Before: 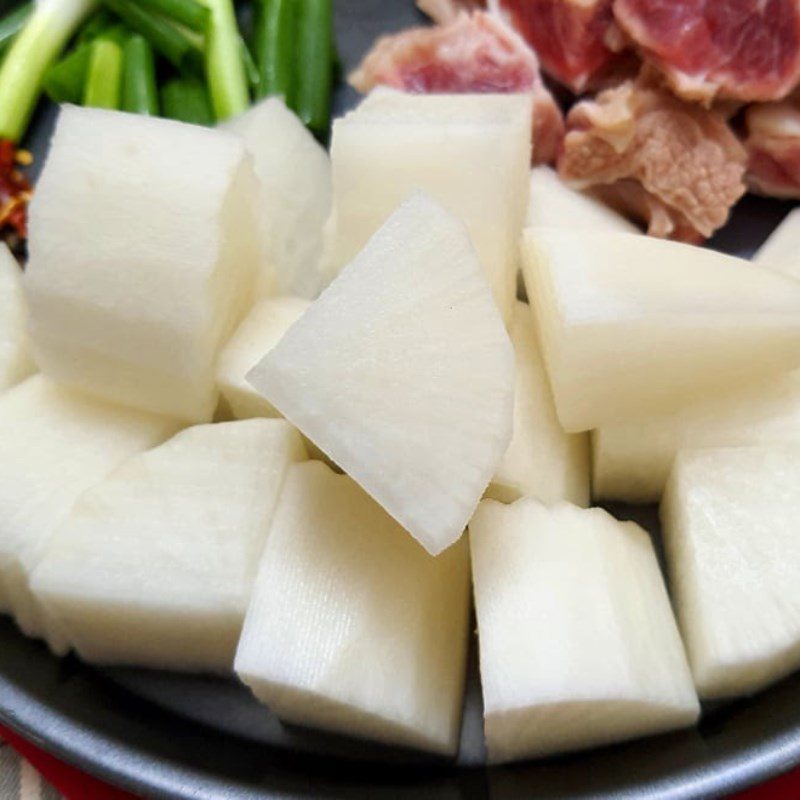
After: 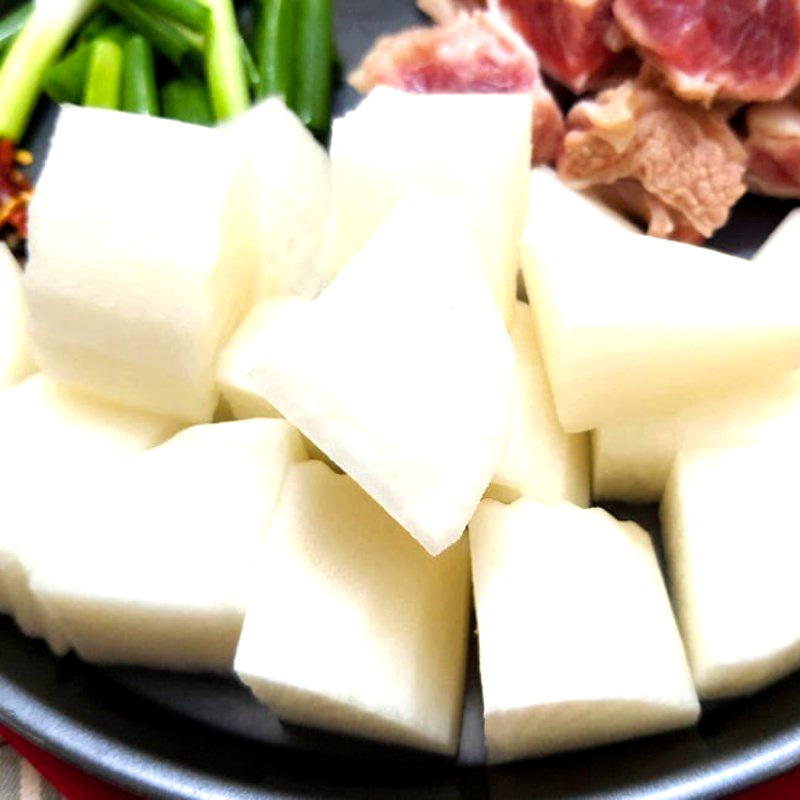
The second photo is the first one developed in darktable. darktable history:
exposure: black level correction 0.001, exposure -0.203 EV, compensate highlight preservation false
shadows and highlights: shadows 43.03, highlights 7.5
tone equalizer: -8 EV -1.09 EV, -7 EV -1.04 EV, -6 EV -0.901 EV, -5 EV -0.566 EV, -3 EV 0.595 EV, -2 EV 0.871 EV, -1 EV 0.993 EV, +0 EV 1.08 EV, mask exposure compensation -0.488 EV
color balance rgb: perceptual saturation grading › global saturation 0.338%, perceptual brilliance grading › global brilliance 2.878%, perceptual brilliance grading › highlights -3.007%, perceptual brilliance grading › shadows 3.173%, global vibrance 20%
